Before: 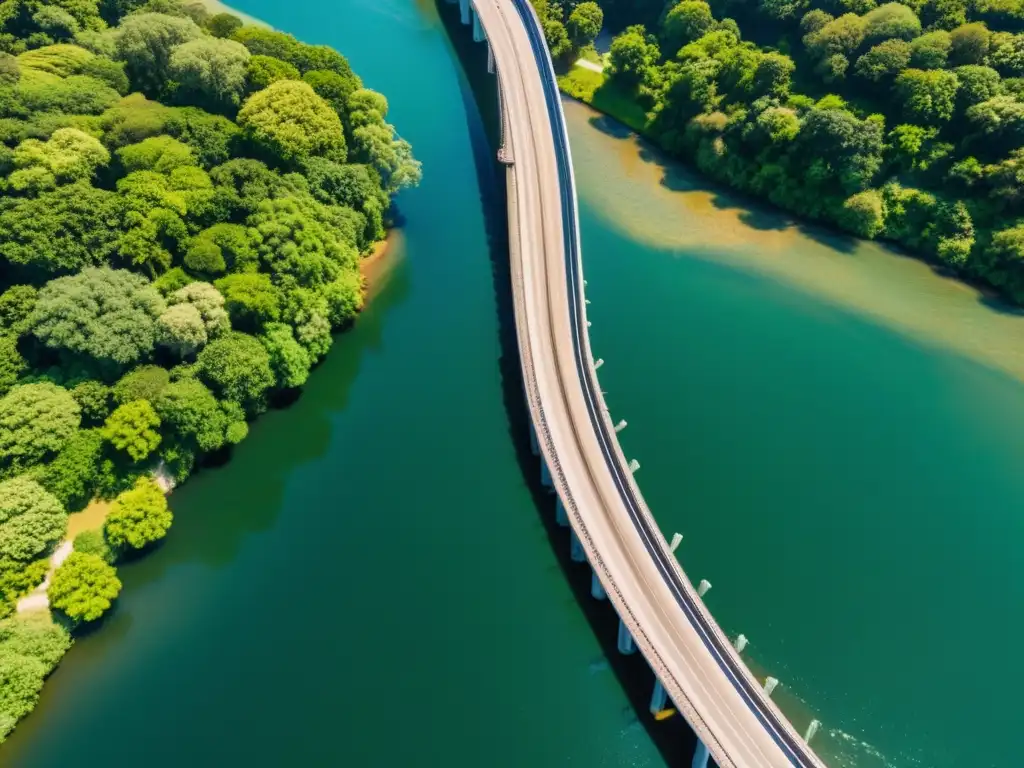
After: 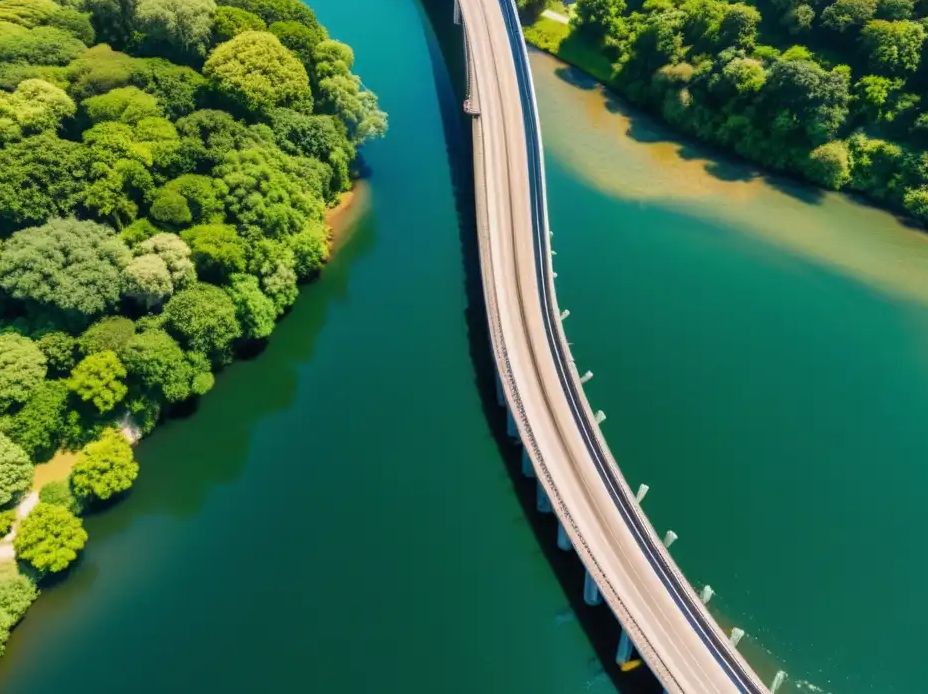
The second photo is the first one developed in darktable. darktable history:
crop: left 3.331%, top 6.419%, right 6.036%, bottom 3.175%
